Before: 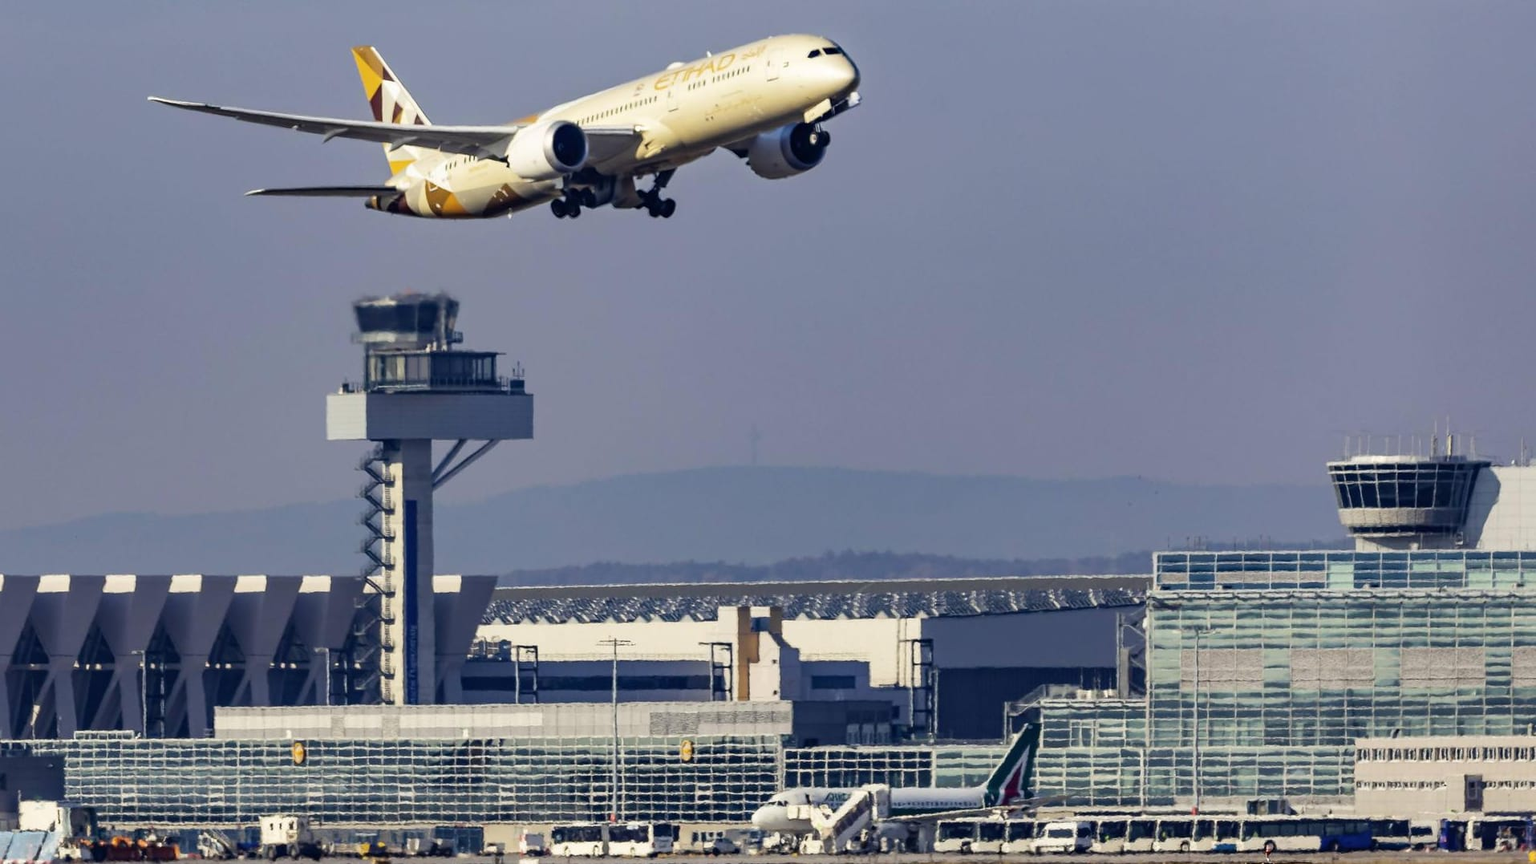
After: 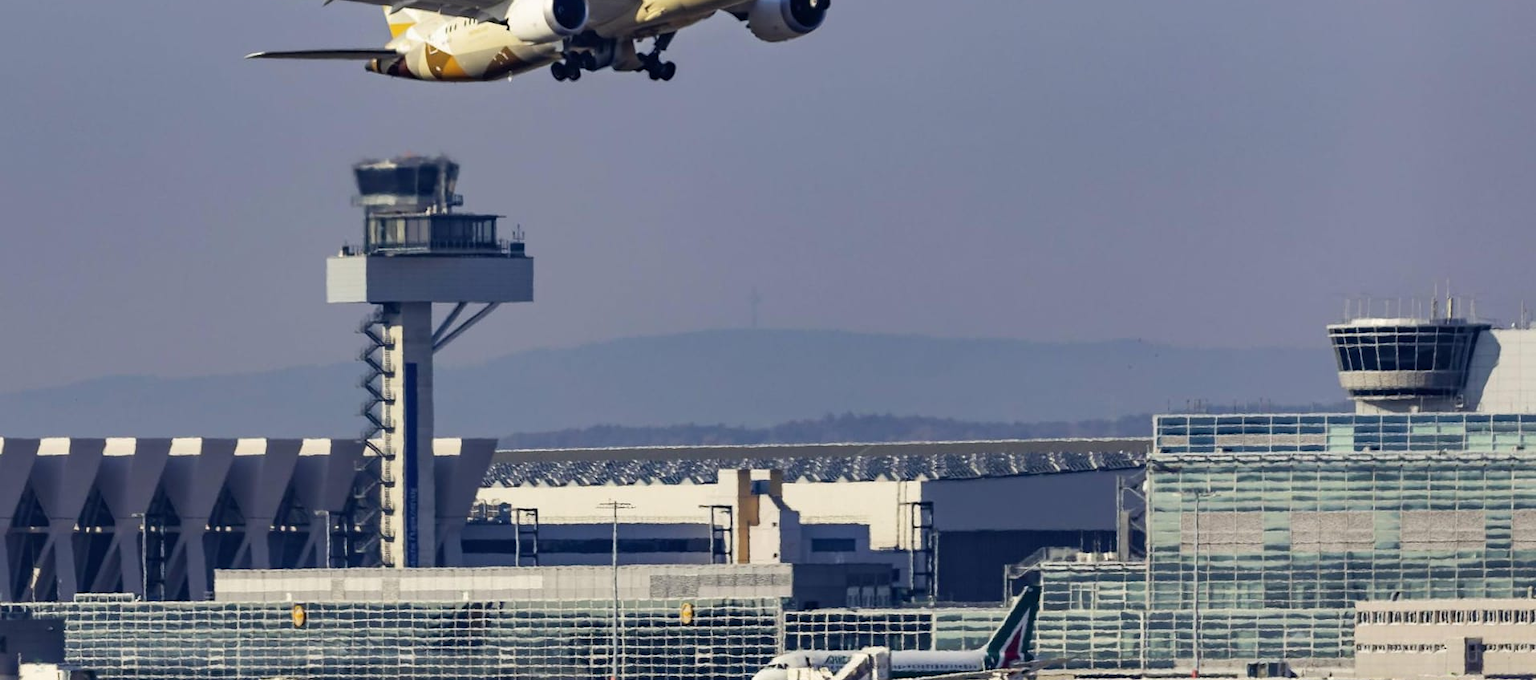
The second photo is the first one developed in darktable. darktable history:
crop and rotate: top 15.887%, bottom 5.339%
